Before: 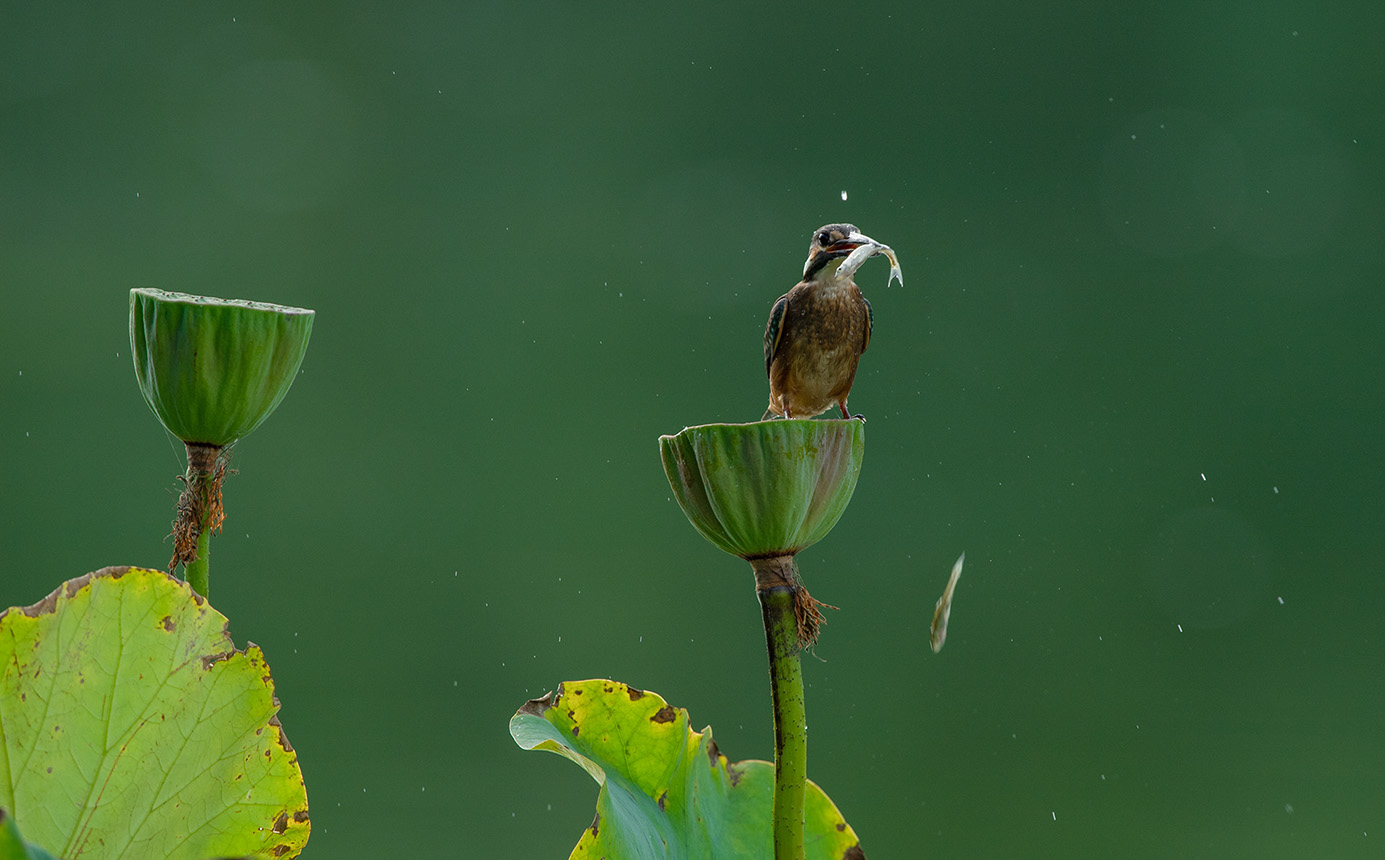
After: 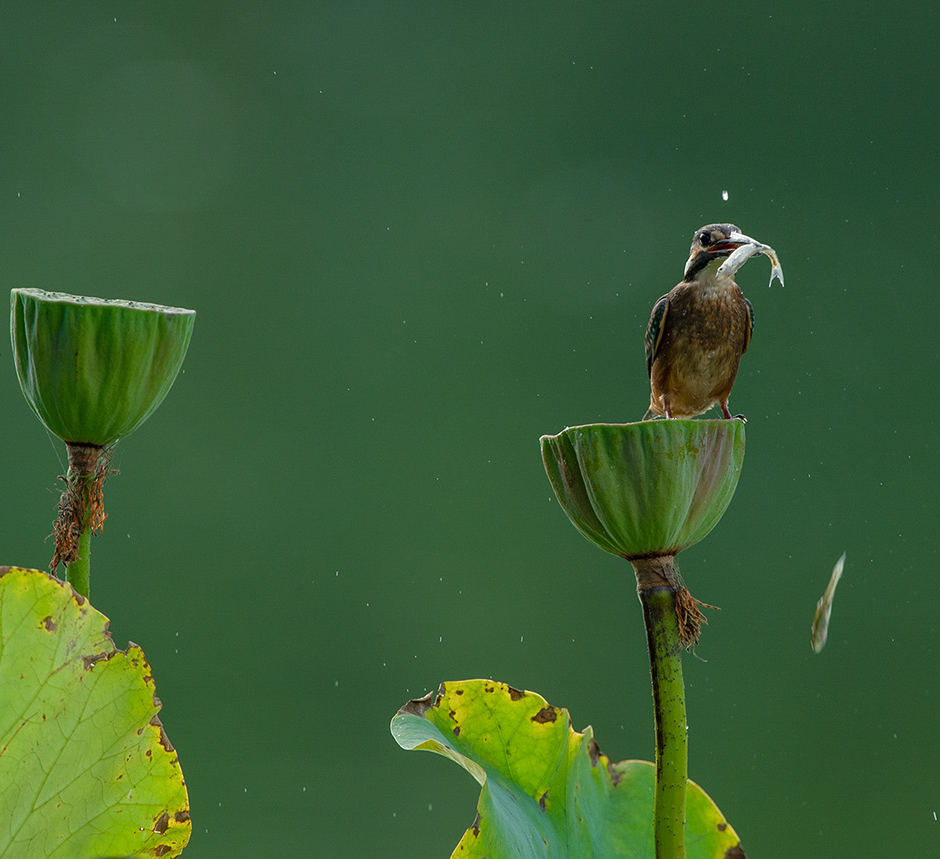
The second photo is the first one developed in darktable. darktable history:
crop and rotate: left 8.595%, right 23.477%
